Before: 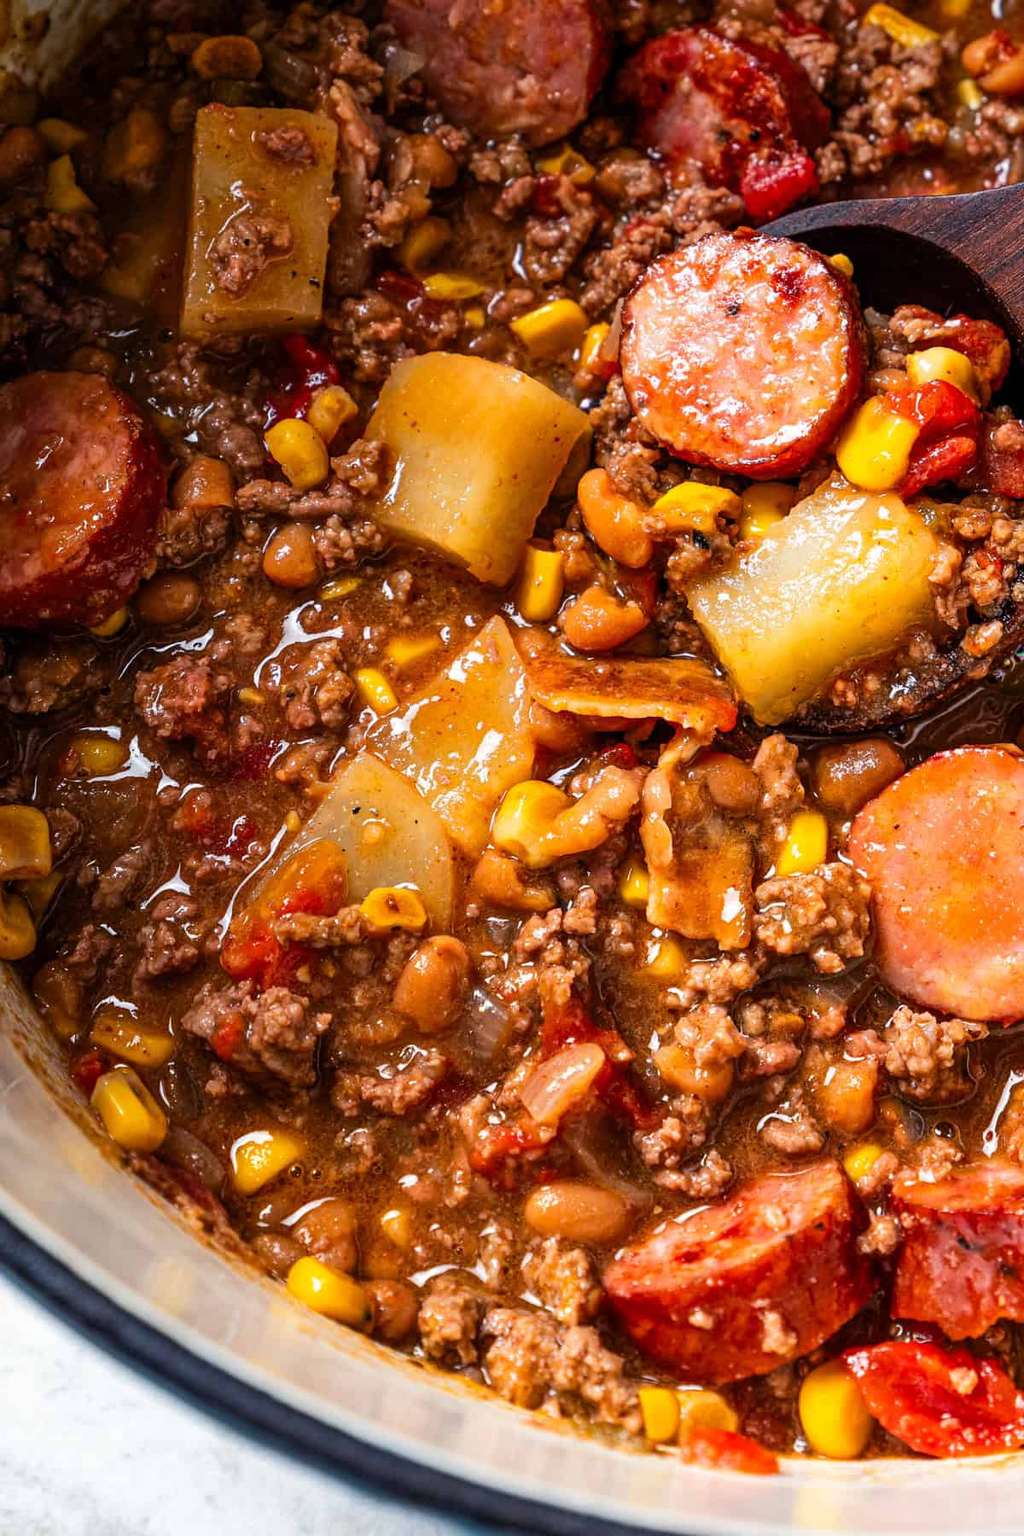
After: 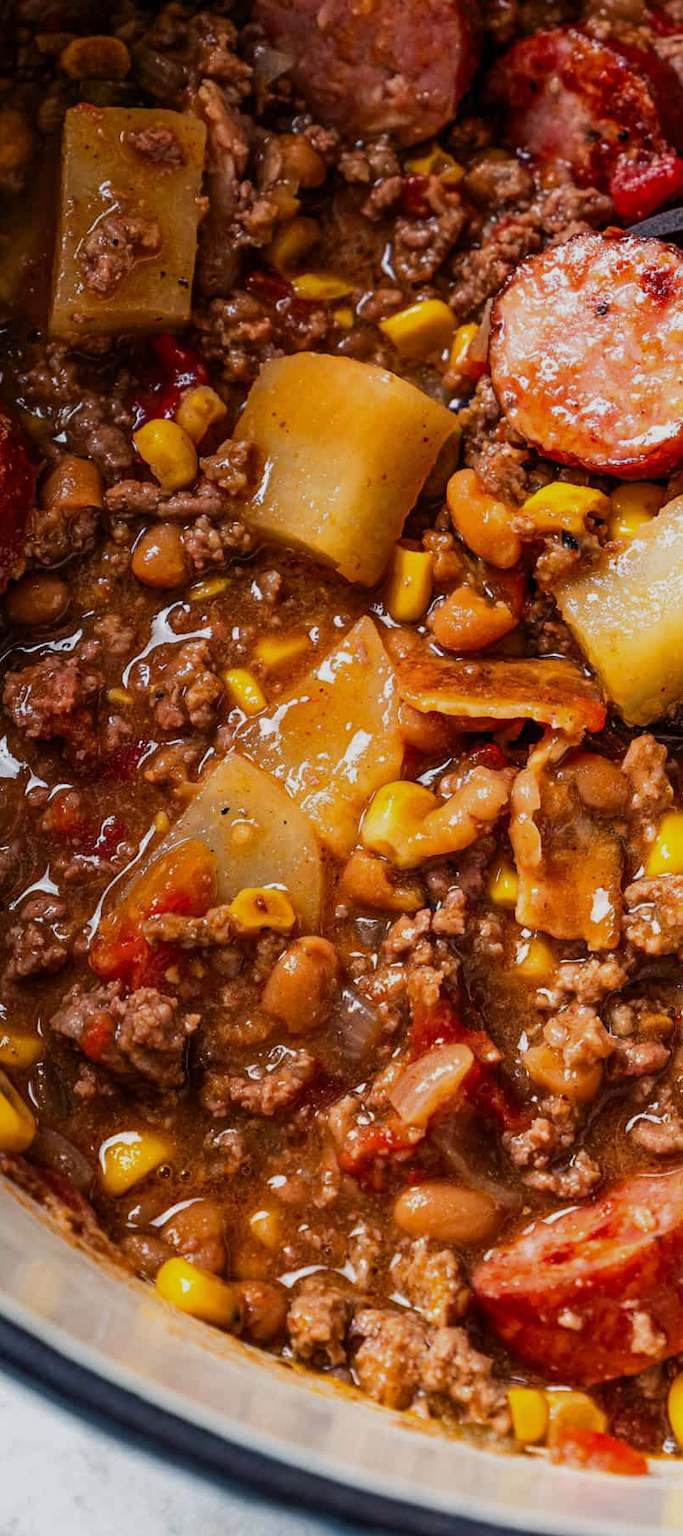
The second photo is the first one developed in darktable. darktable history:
exposure: exposure -0.431 EV, compensate exposure bias true, compensate highlight preservation false
crop and rotate: left 12.834%, right 20.481%
